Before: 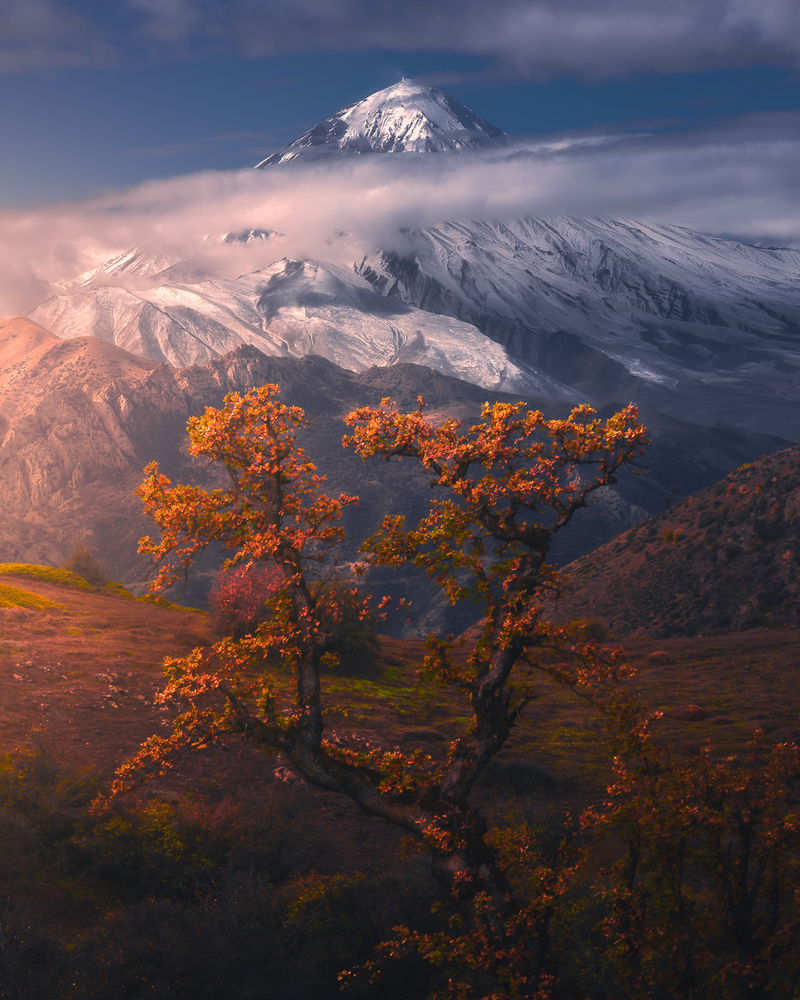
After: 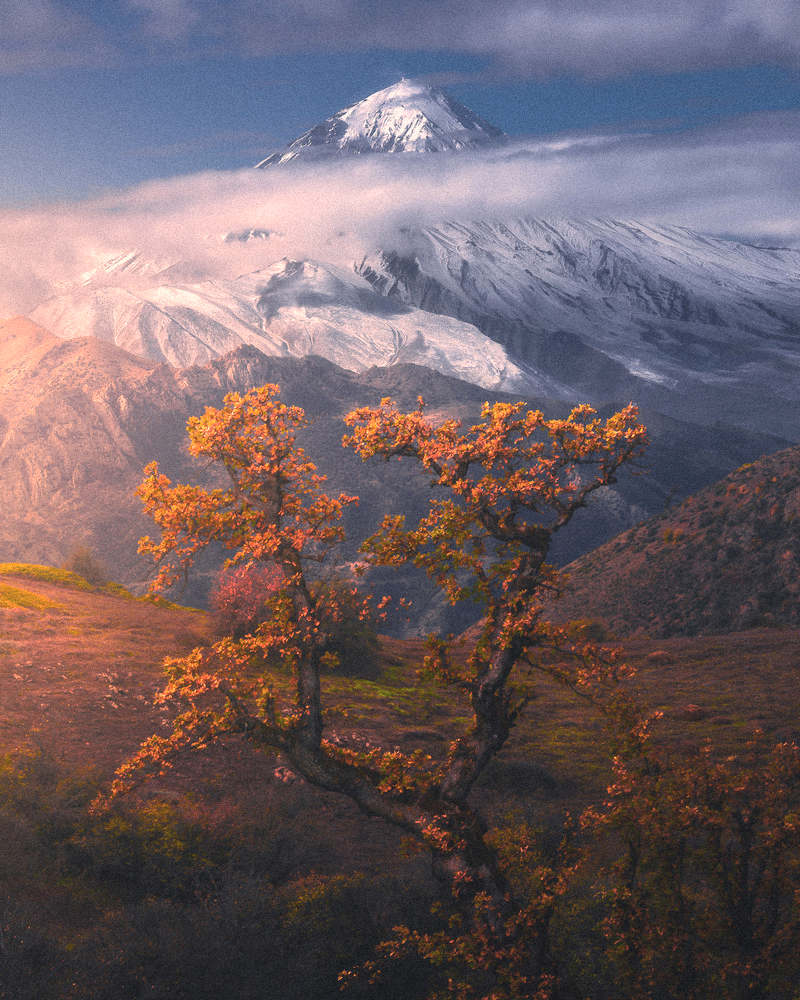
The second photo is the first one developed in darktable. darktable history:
grain: mid-tones bias 0%
contrast brightness saturation: contrast 0.14, brightness 0.21
